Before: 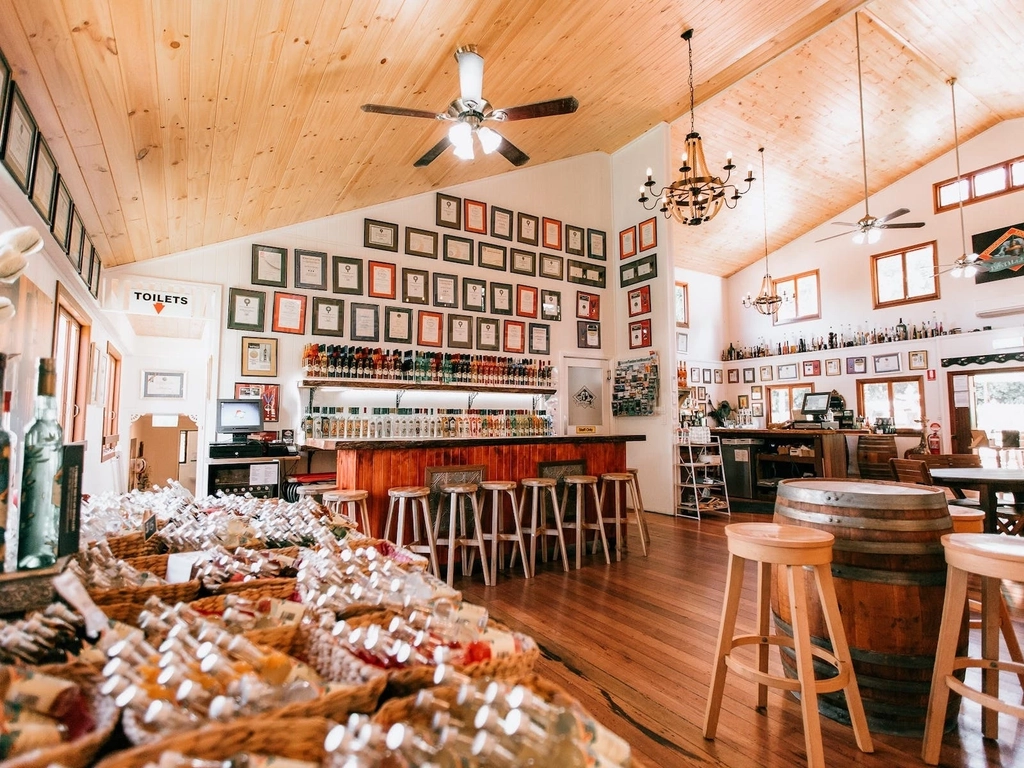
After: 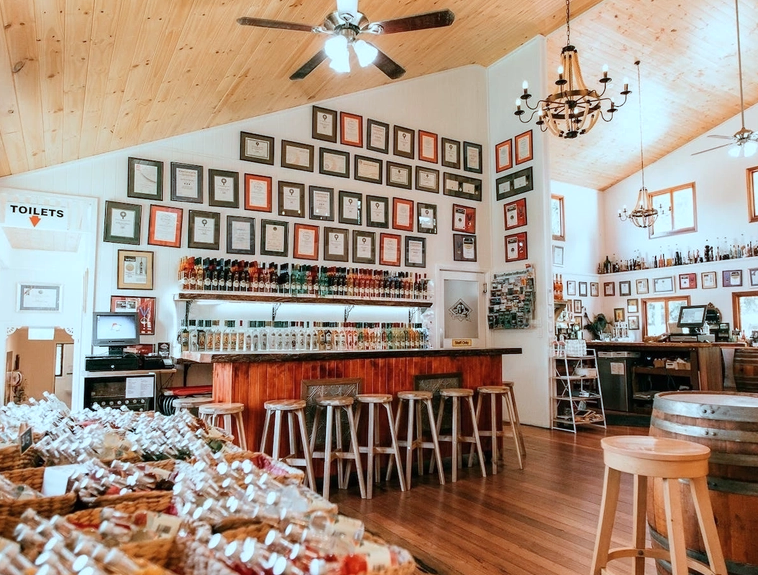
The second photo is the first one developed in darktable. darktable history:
exposure: compensate highlight preservation false
crop and rotate: left 12.162%, top 11.339%, right 13.771%, bottom 13.773%
color correction: highlights a* -10.25, highlights b* -10.57
